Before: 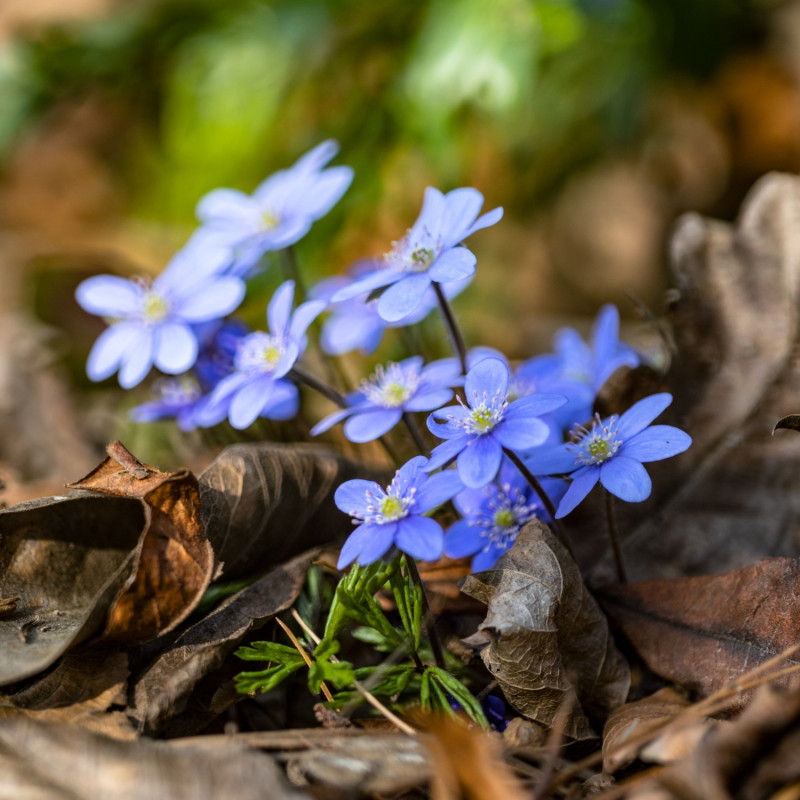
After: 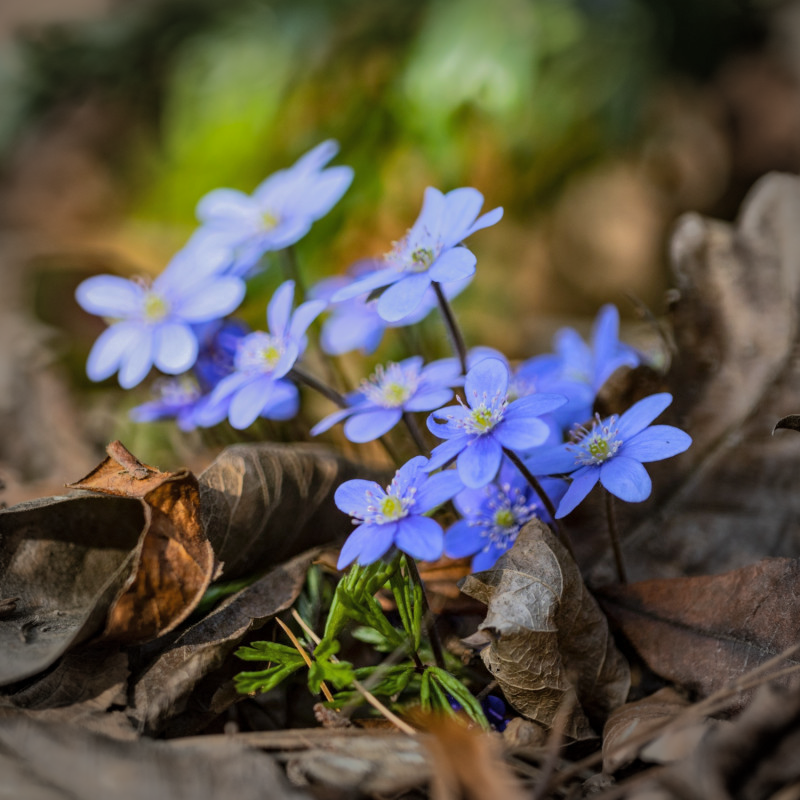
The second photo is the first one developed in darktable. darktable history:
shadows and highlights: shadows 38.43, highlights -74.54
vignetting: fall-off radius 31.48%, brightness -0.472
color correction: saturation 0.99
